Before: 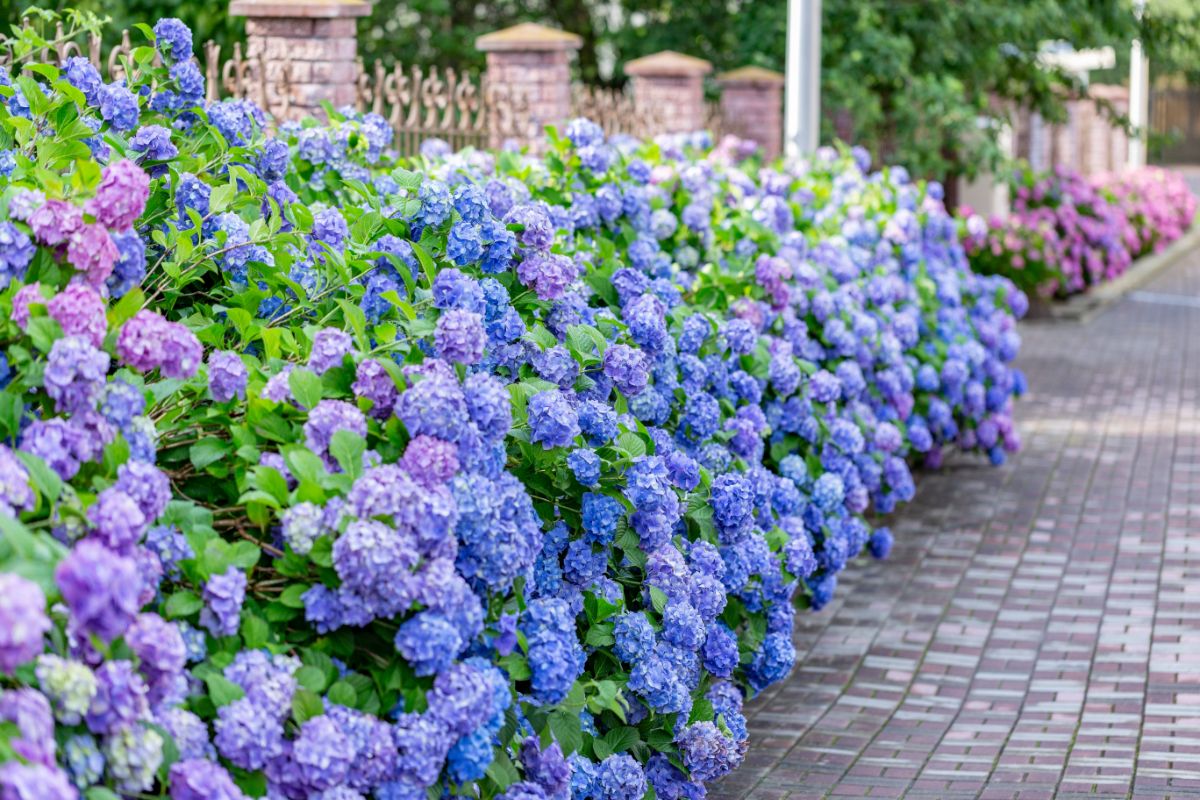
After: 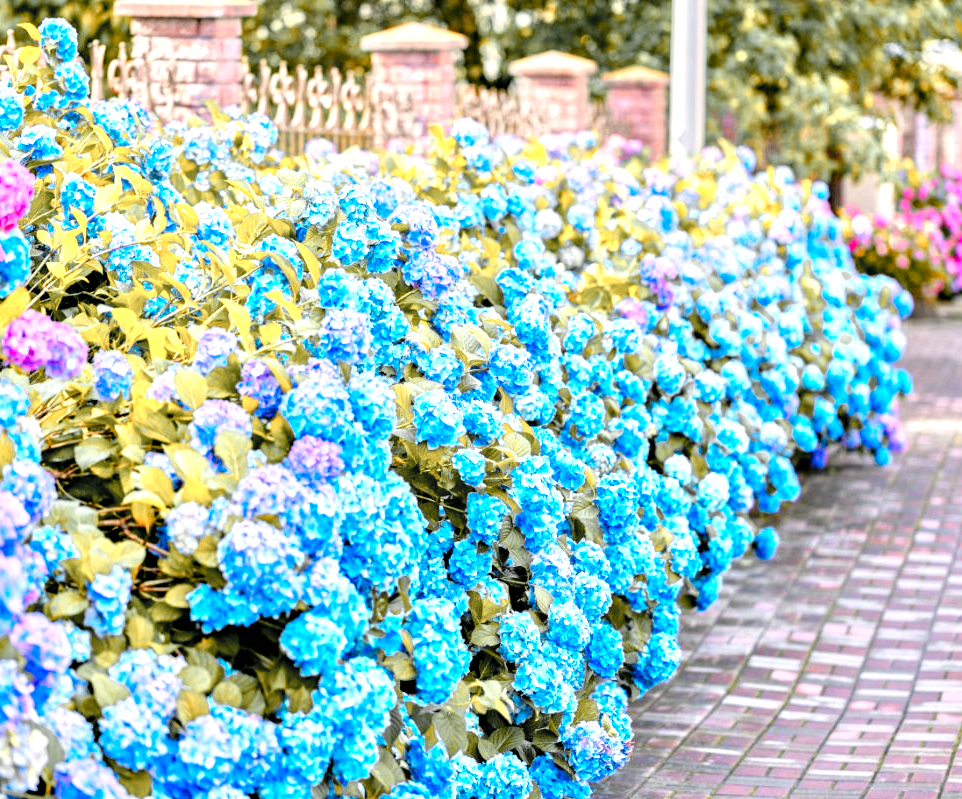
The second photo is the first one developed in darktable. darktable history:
color zones: curves: ch0 [(0.009, 0.528) (0.136, 0.6) (0.255, 0.586) (0.39, 0.528) (0.522, 0.584) (0.686, 0.736) (0.849, 0.561)]; ch1 [(0.045, 0.781) (0.14, 0.416) (0.257, 0.695) (0.442, 0.032) (0.738, 0.338) (0.818, 0.632) (0.891, 0.741) (1, 0.704)]; ch2 [(0, 0.667) (0.141, 0.52) (0.26, 0.37) (0.474, 0.432) (0.743, 0.286)]
color balance rgb: global offset › luminance -0.511%, perceptual saturation grading › global saturation 0.546%, perceptual saturation grading › highlights -18.614%, perceptual saturation grading › mid-tones 7.231%, perceptual saturation grading › shadows 27.04%, global vibrance 20%
color correction: highlights a* 4.42, highlights b* 4.97, shadows a* -8.3, shadows b* 4.95
tone equalizer: -7 EV 0.146 EV, -6 EV 0.603 EV, -5 EV 1.15 EV, -4 EV 1.32 EV, -3 EV 1.13 EV, -2 EV 0.6 EV, -1 EV 0.161 EV, smoothing diameter 2.14%, edges refinement/feathering 17.3, mask exposure compensation -1.57 EV, filter diffusion 5
crop and rotate: left 9.587%, right 10.231%
